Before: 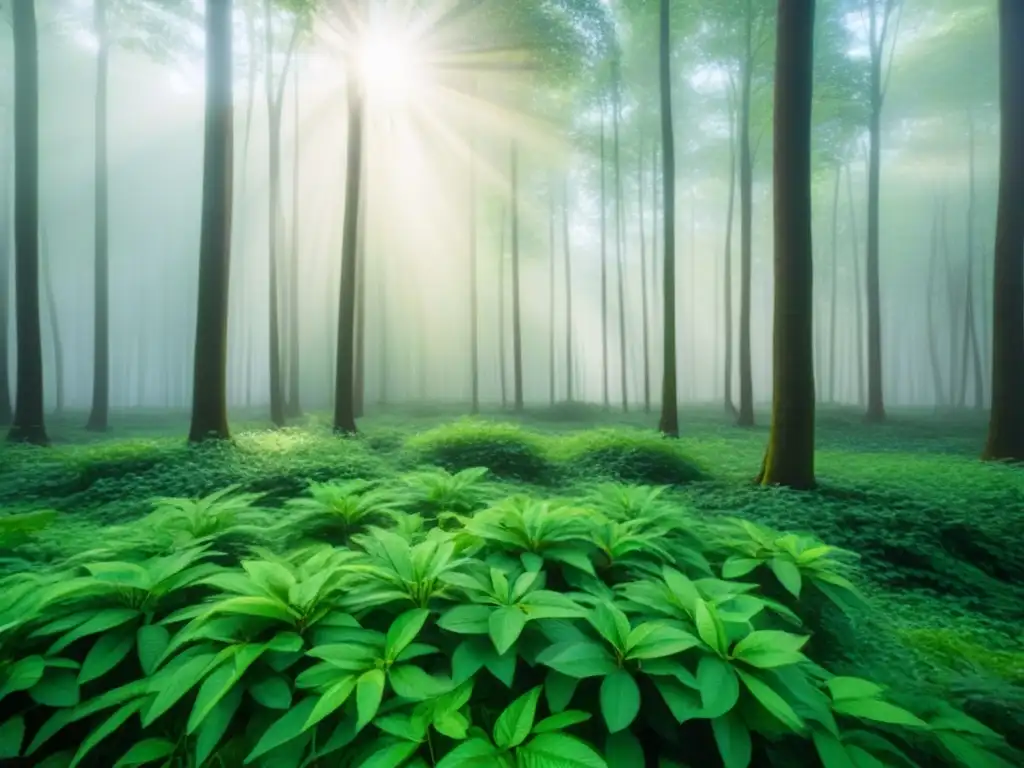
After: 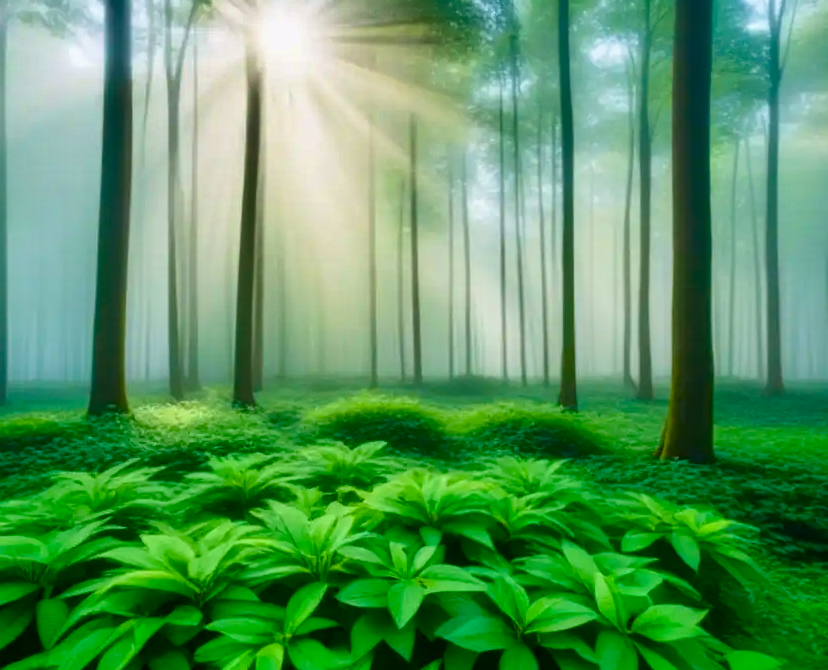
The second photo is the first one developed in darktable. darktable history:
shadows and highlights: radius 108.43, shadows 41.13, highlights -71.69, low approximation 0.01, soften with gaussian
crop: left 9.921%, top 3.502%, right 9.154%, bottom 9.148%
color balance rgb: shadows lift › chroma 0.825%, shadows lift › hue 111.41°, perceptual saturation grading › global saturation 45.77%, perceptual saturation grading › highlights -50.054%, perceptual saturation grading › shadows 30.876%, global vibrance 25.413%
velvia: on, module defaults
contrast brightness saturation: contrast 0.052
